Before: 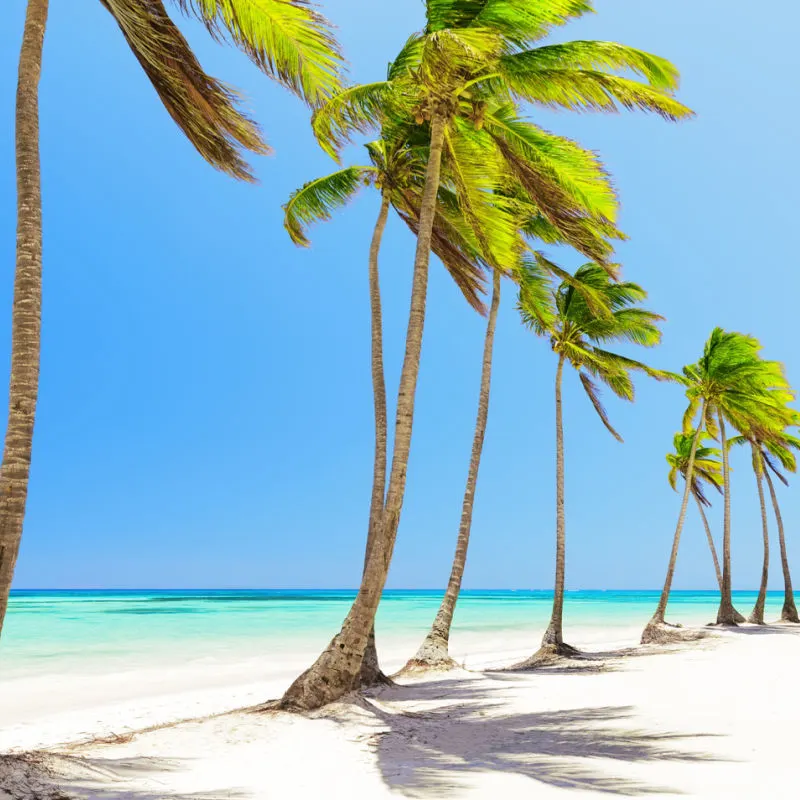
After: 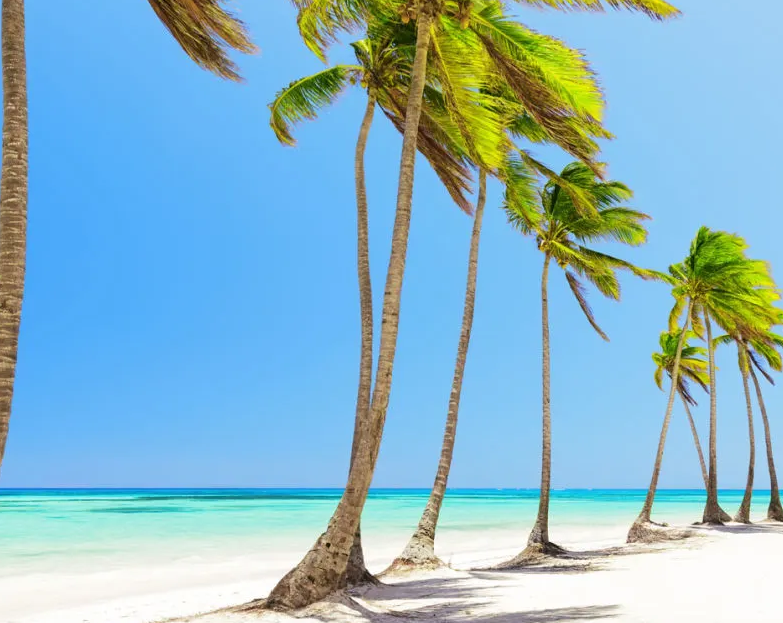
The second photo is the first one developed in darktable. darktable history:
crop and rotate: left 1.889%, top 12.67%, right 0.135%, bottom 9.453%
